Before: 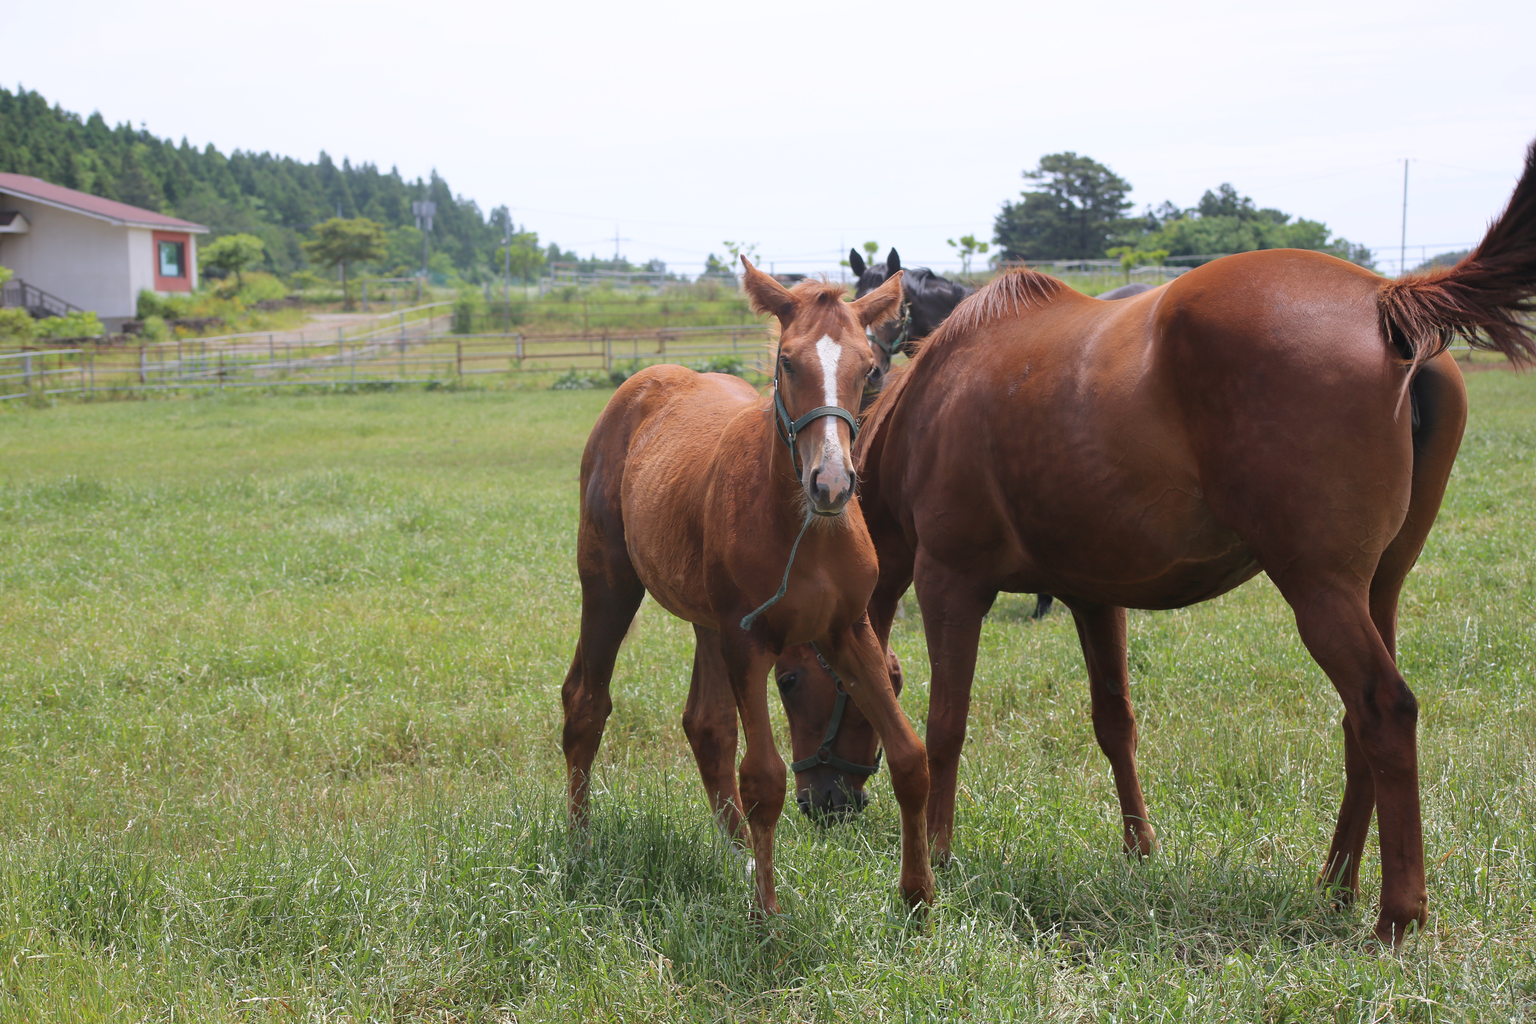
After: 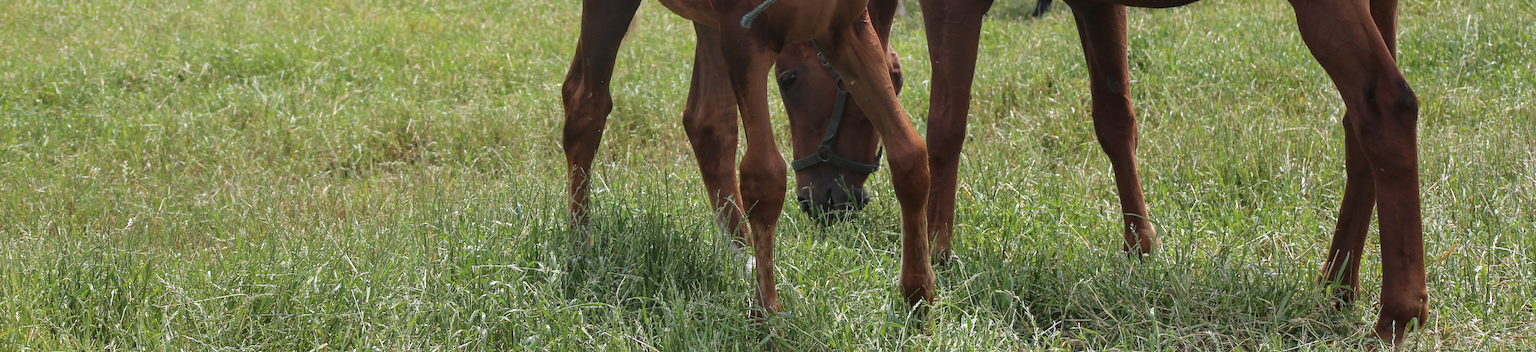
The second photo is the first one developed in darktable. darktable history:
crop and rotate: top 58.827%, bottom 6.783%
local contrast: on, module defaults
